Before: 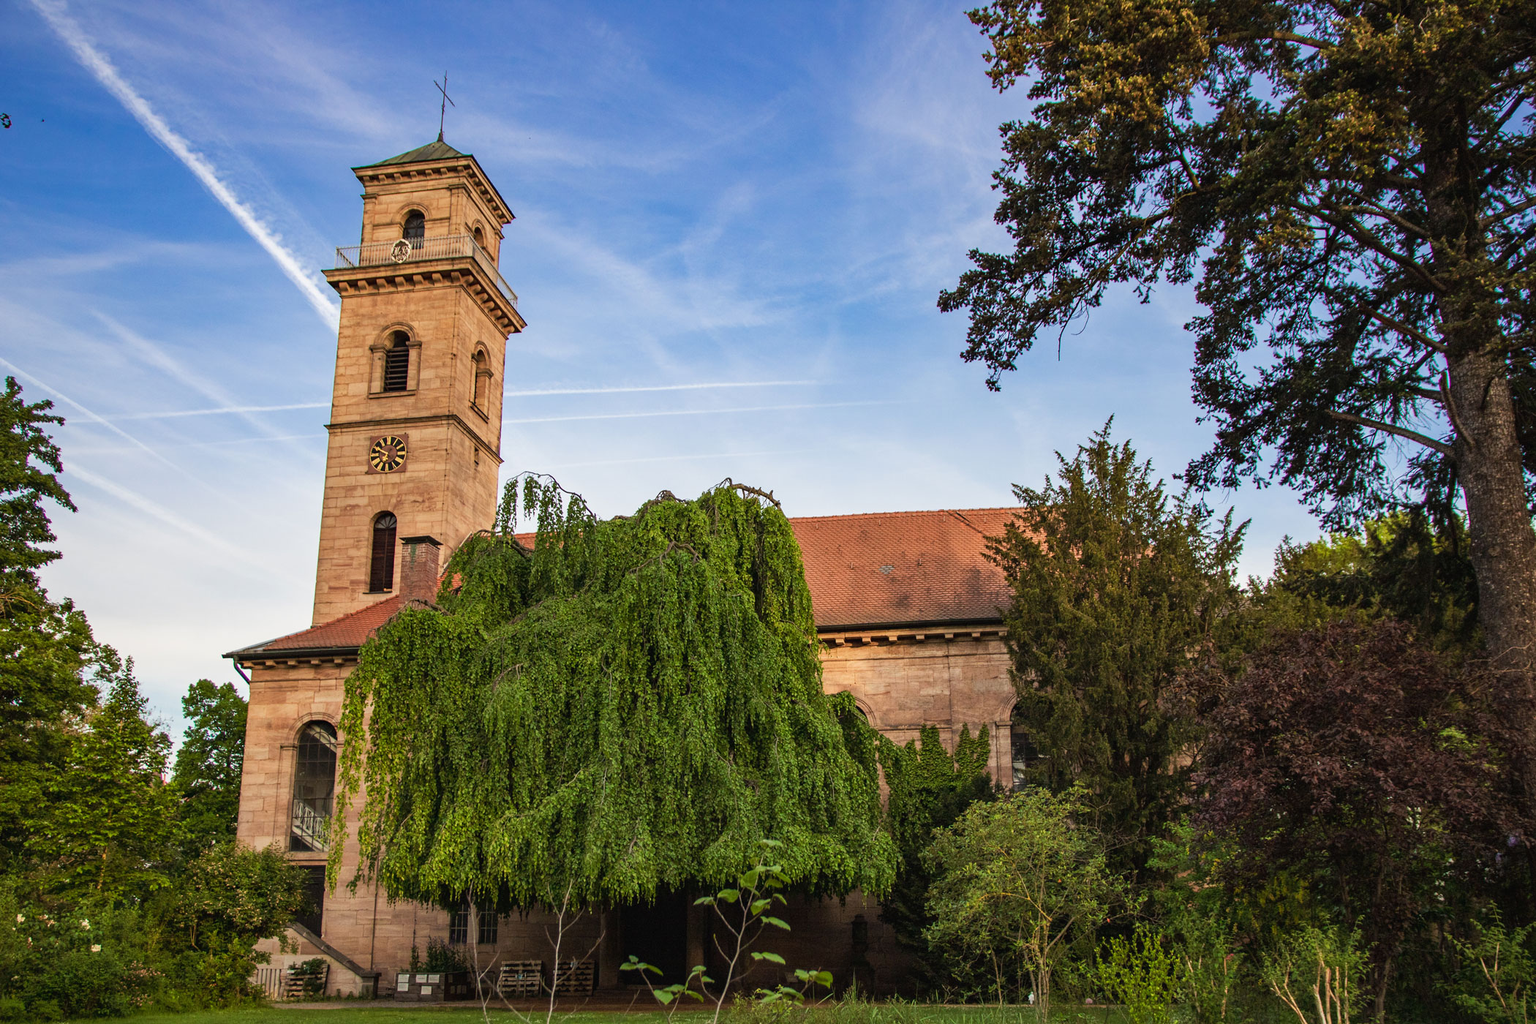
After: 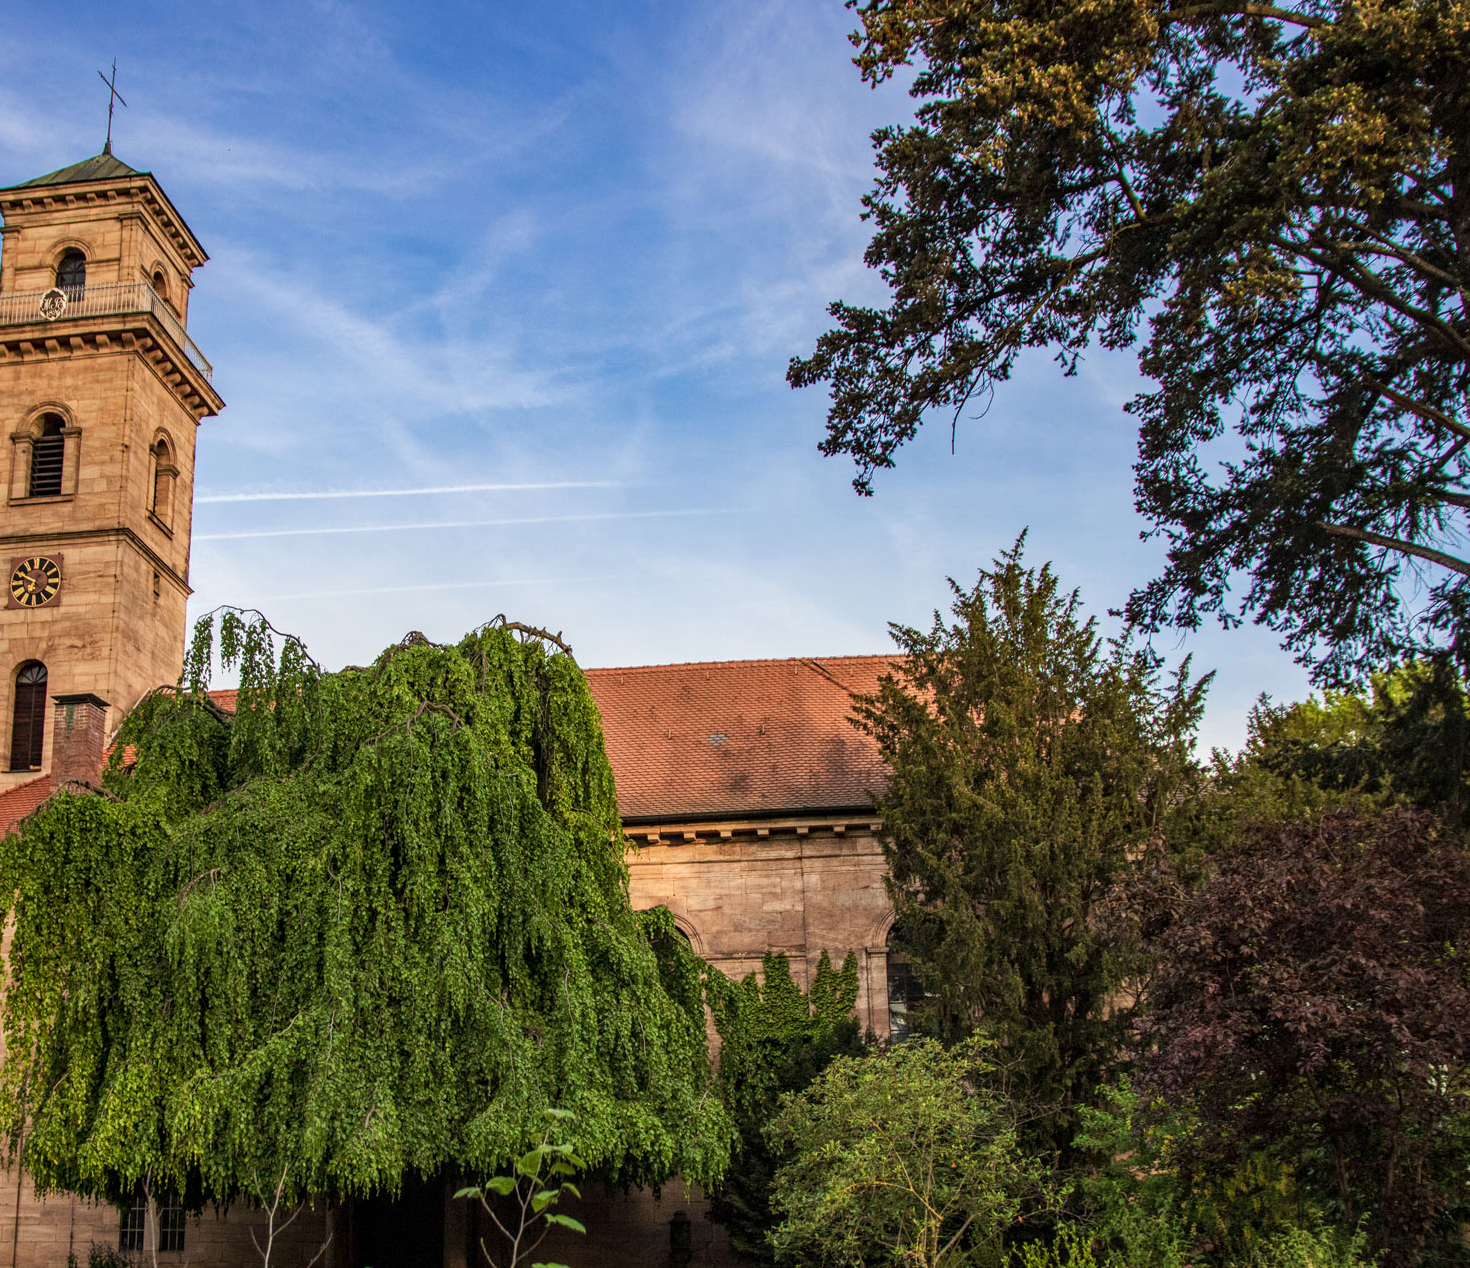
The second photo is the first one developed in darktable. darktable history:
crop and rotate: left 23.584%, top 2.792%, right 6.39%, bottom 6.589%
local contrast: on, module defaults
